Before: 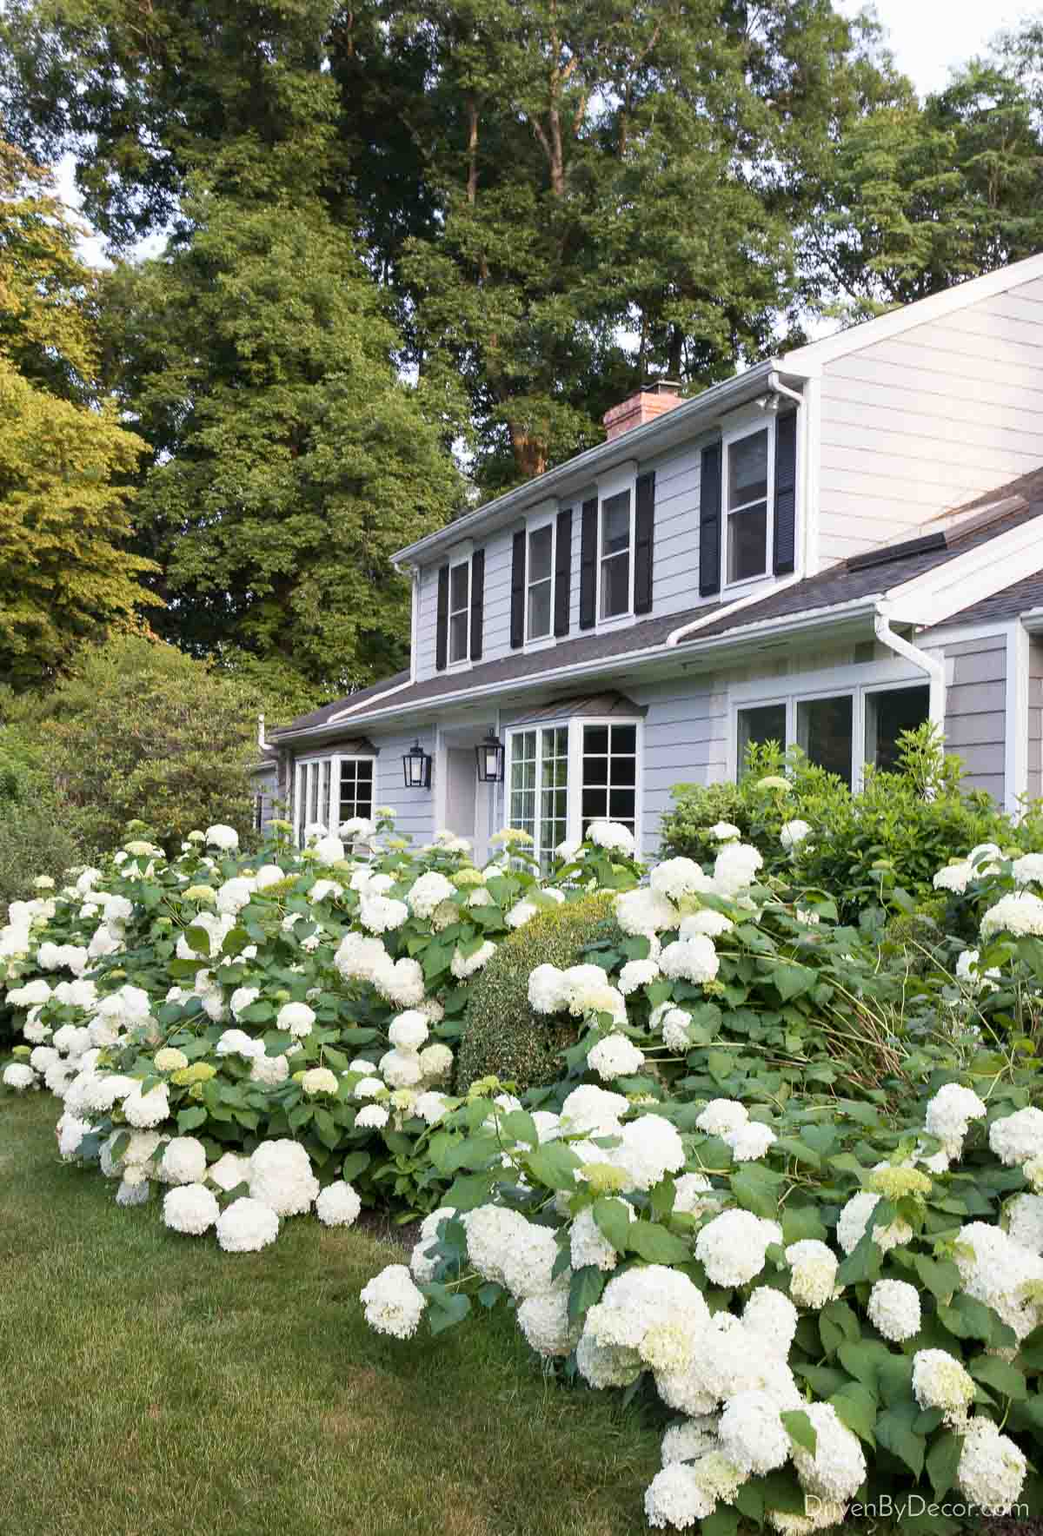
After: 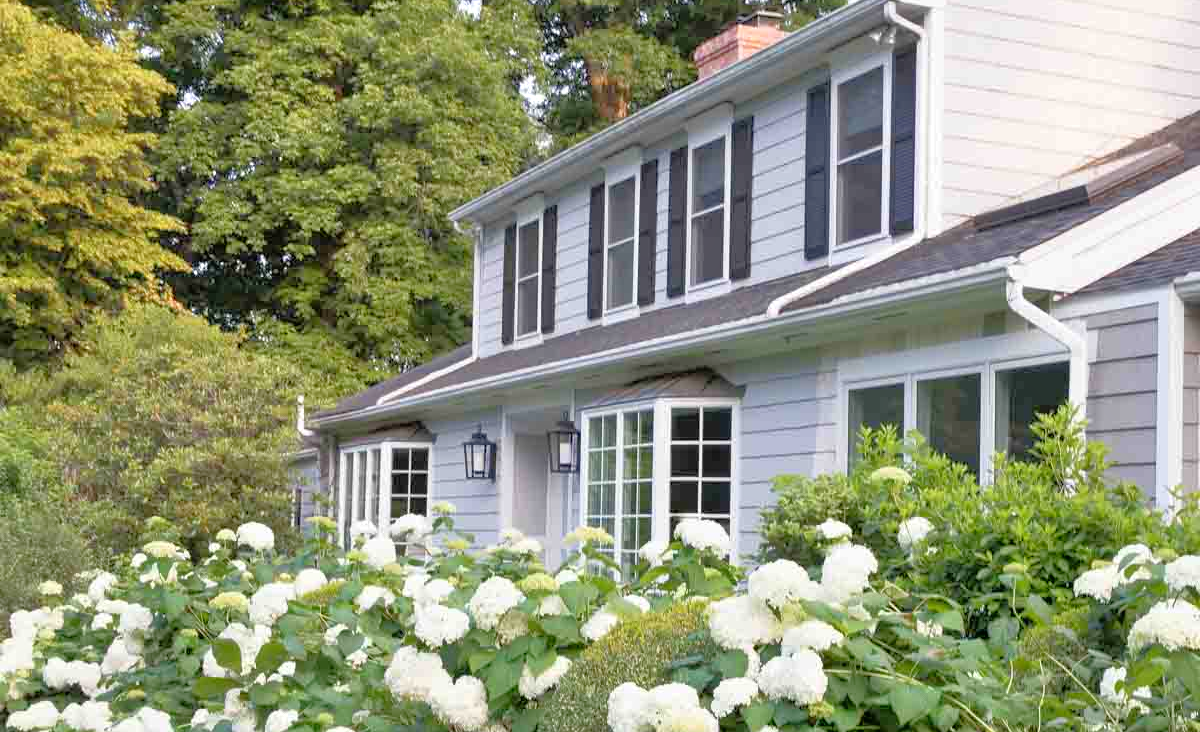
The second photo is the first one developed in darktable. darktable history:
crop and rotate: top 24.152%, bottom 34.412%
tone equalizer: -7 EV 0.161 EV, -6 EV 0.625 EV, -5 EV 1.17 EV, -4 EV 1.31 EV, -3 EV 1.15 EV, -2 EV 0.6 EV, -1 EV 0.159 EV
